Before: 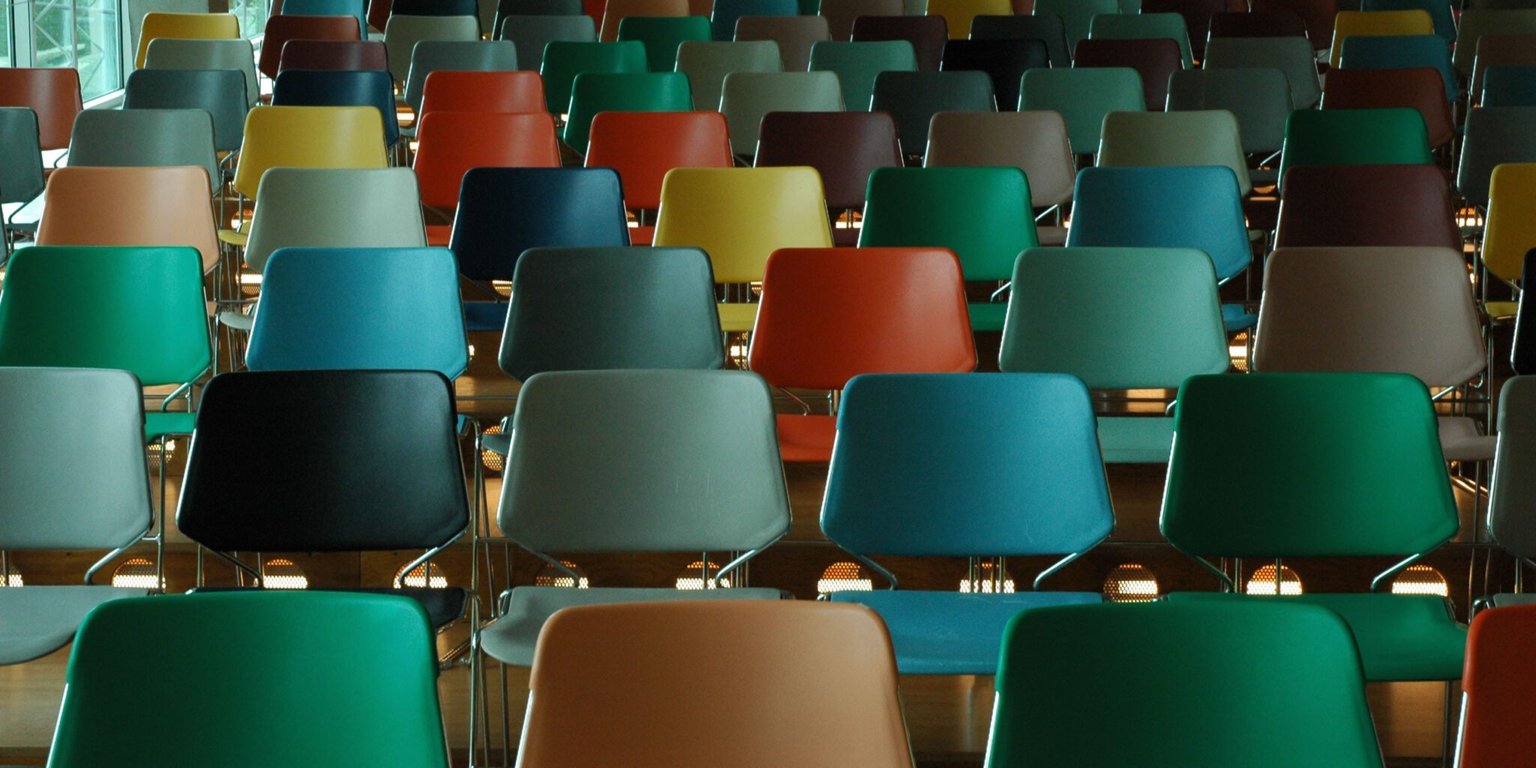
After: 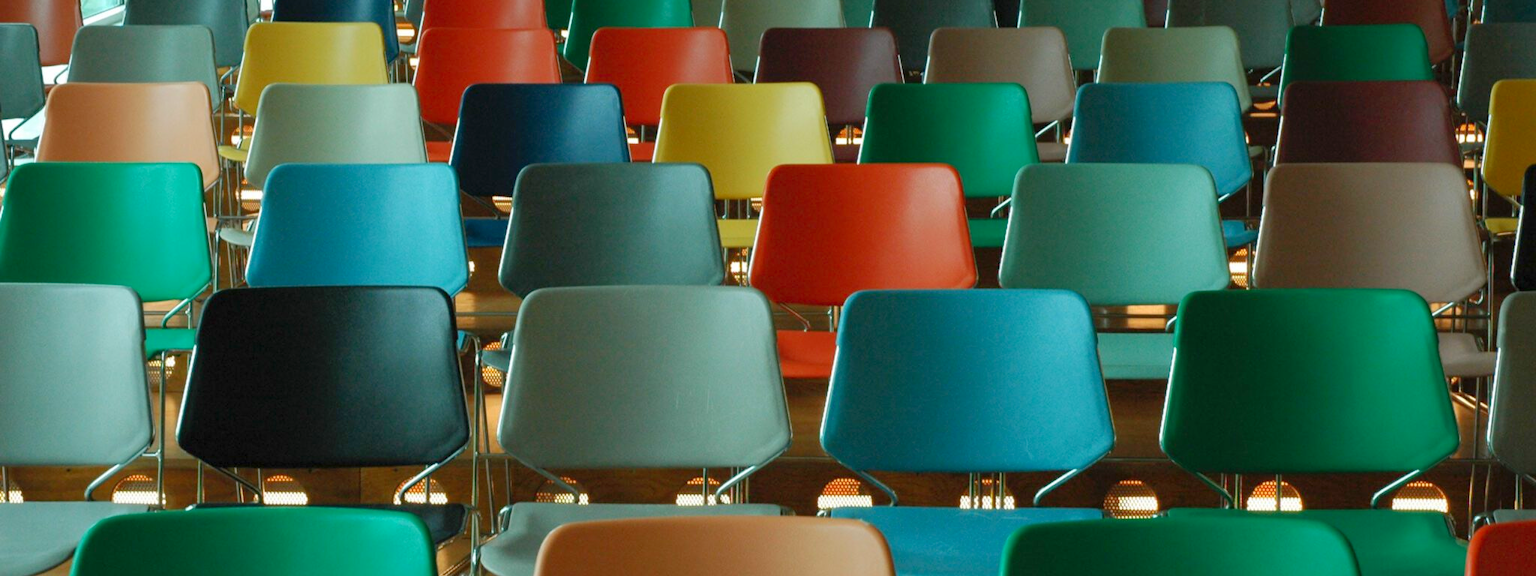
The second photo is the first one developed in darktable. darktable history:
crop: top 11.015%, bottom 13.928%
levels: black 0.022%, levels [0, 0.445, 1]
